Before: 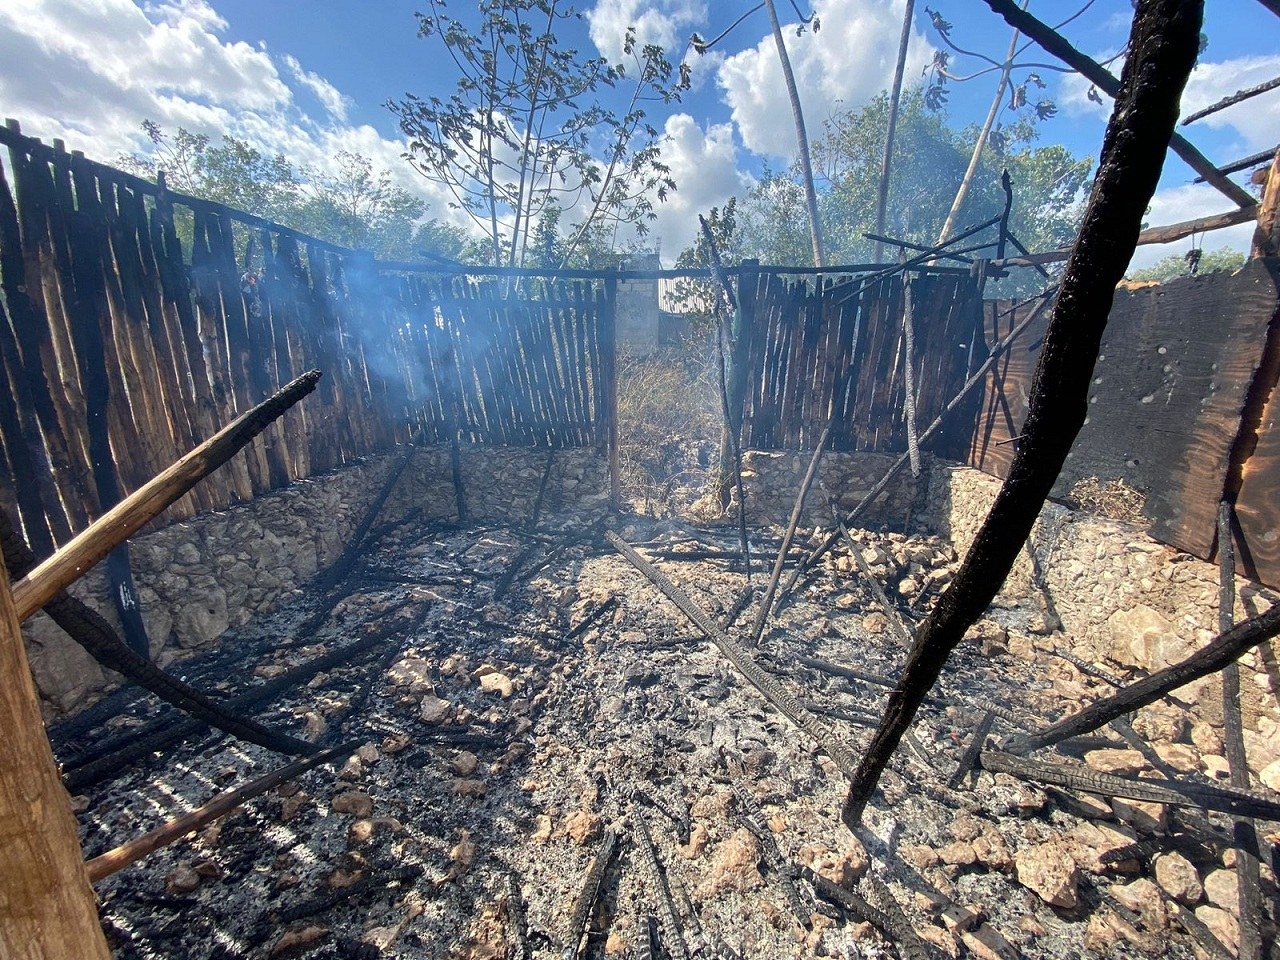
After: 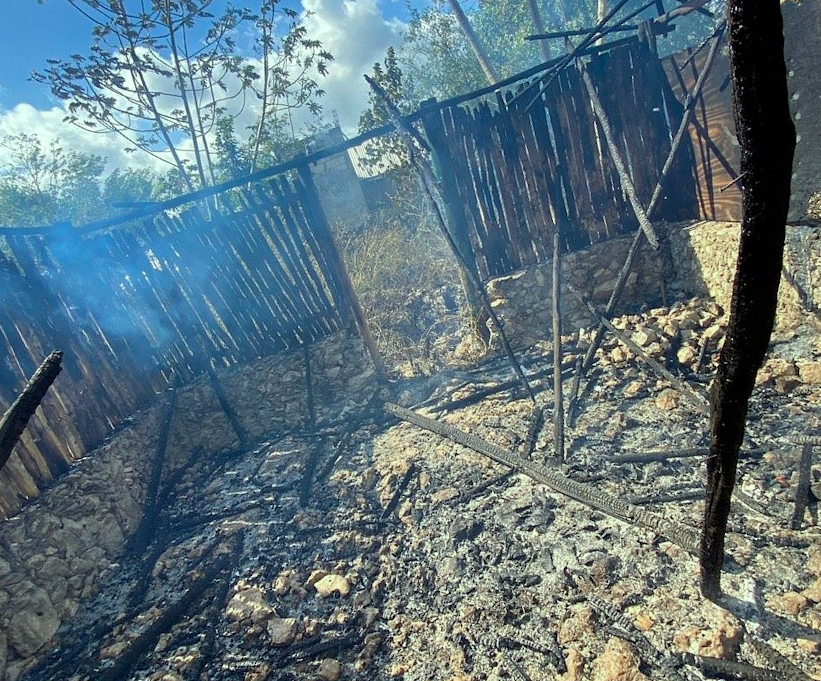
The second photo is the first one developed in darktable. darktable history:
color balance rgb: shadows lift › hue 86.25°, perceptual saturation grading › global saturation 19.644%
color correction: highlights a* -8.64, highlights b* 3.59
crop and rotate: angle 19.79°, left 6.775%, right 3.864%, bottom 1.182%
